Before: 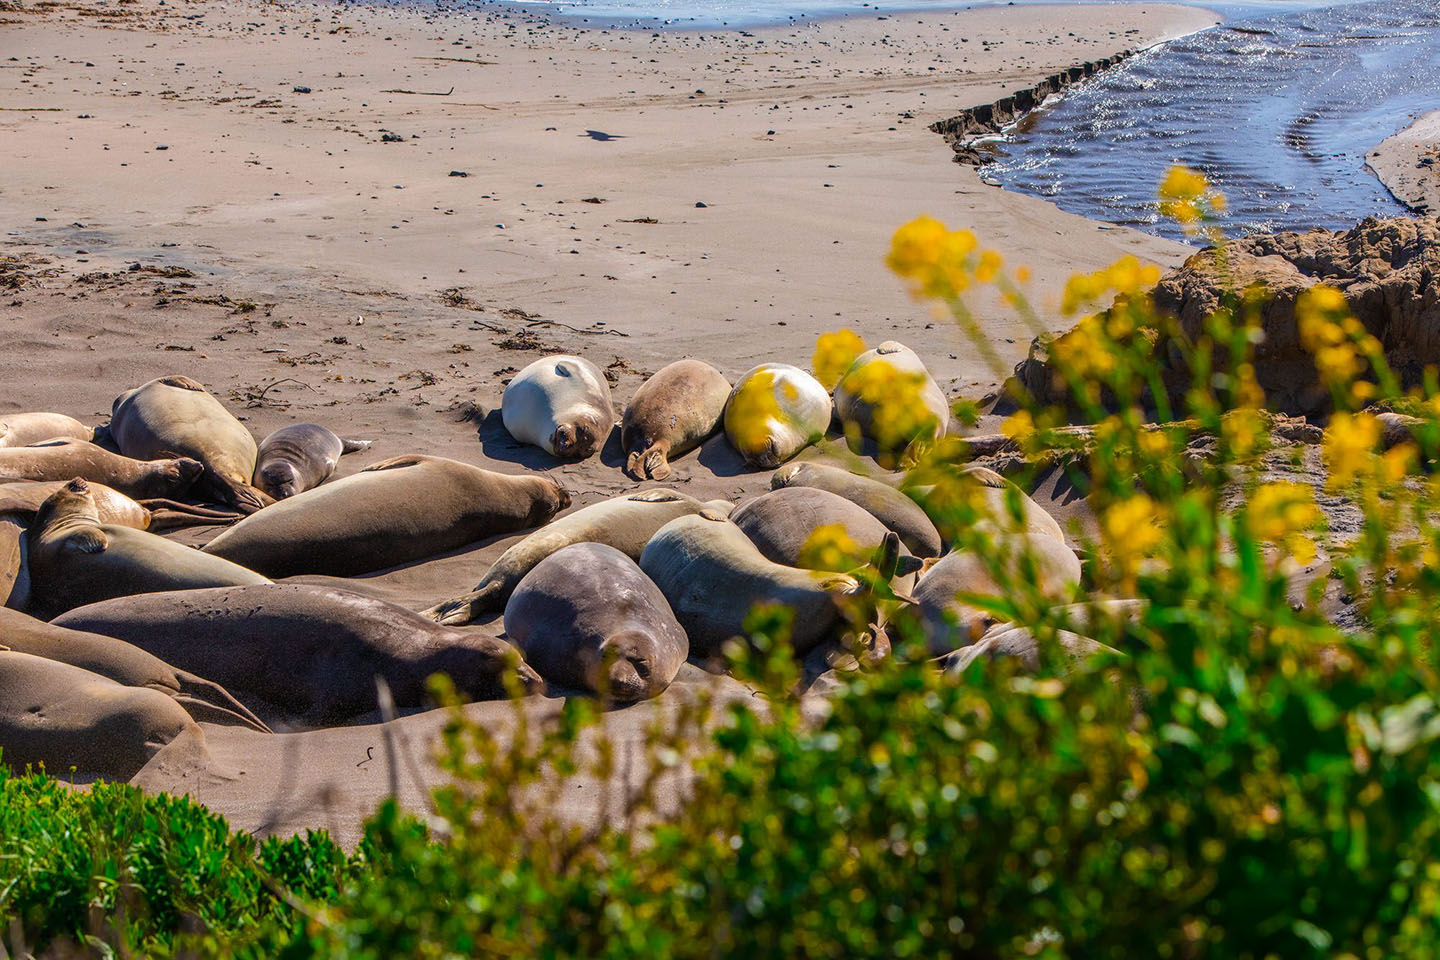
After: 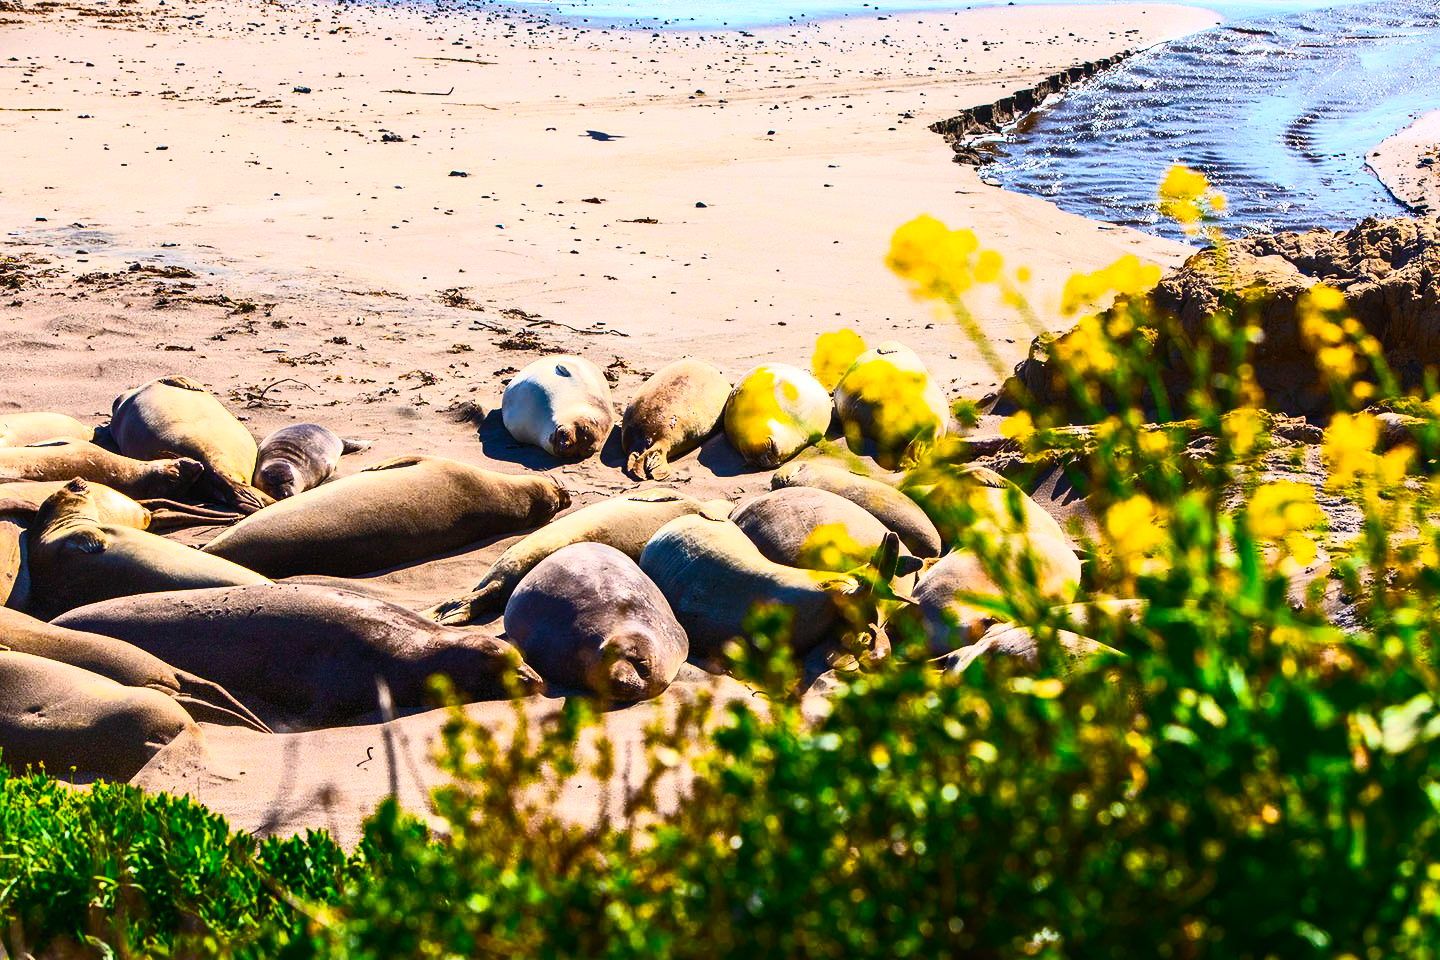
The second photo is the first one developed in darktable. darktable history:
color balance rgb: perceptual saturation grading › global saturation 25%, global vibrance 20%
contrast brightness saturation: contrast 0.62, brightness 0.34, saturation 0.14
